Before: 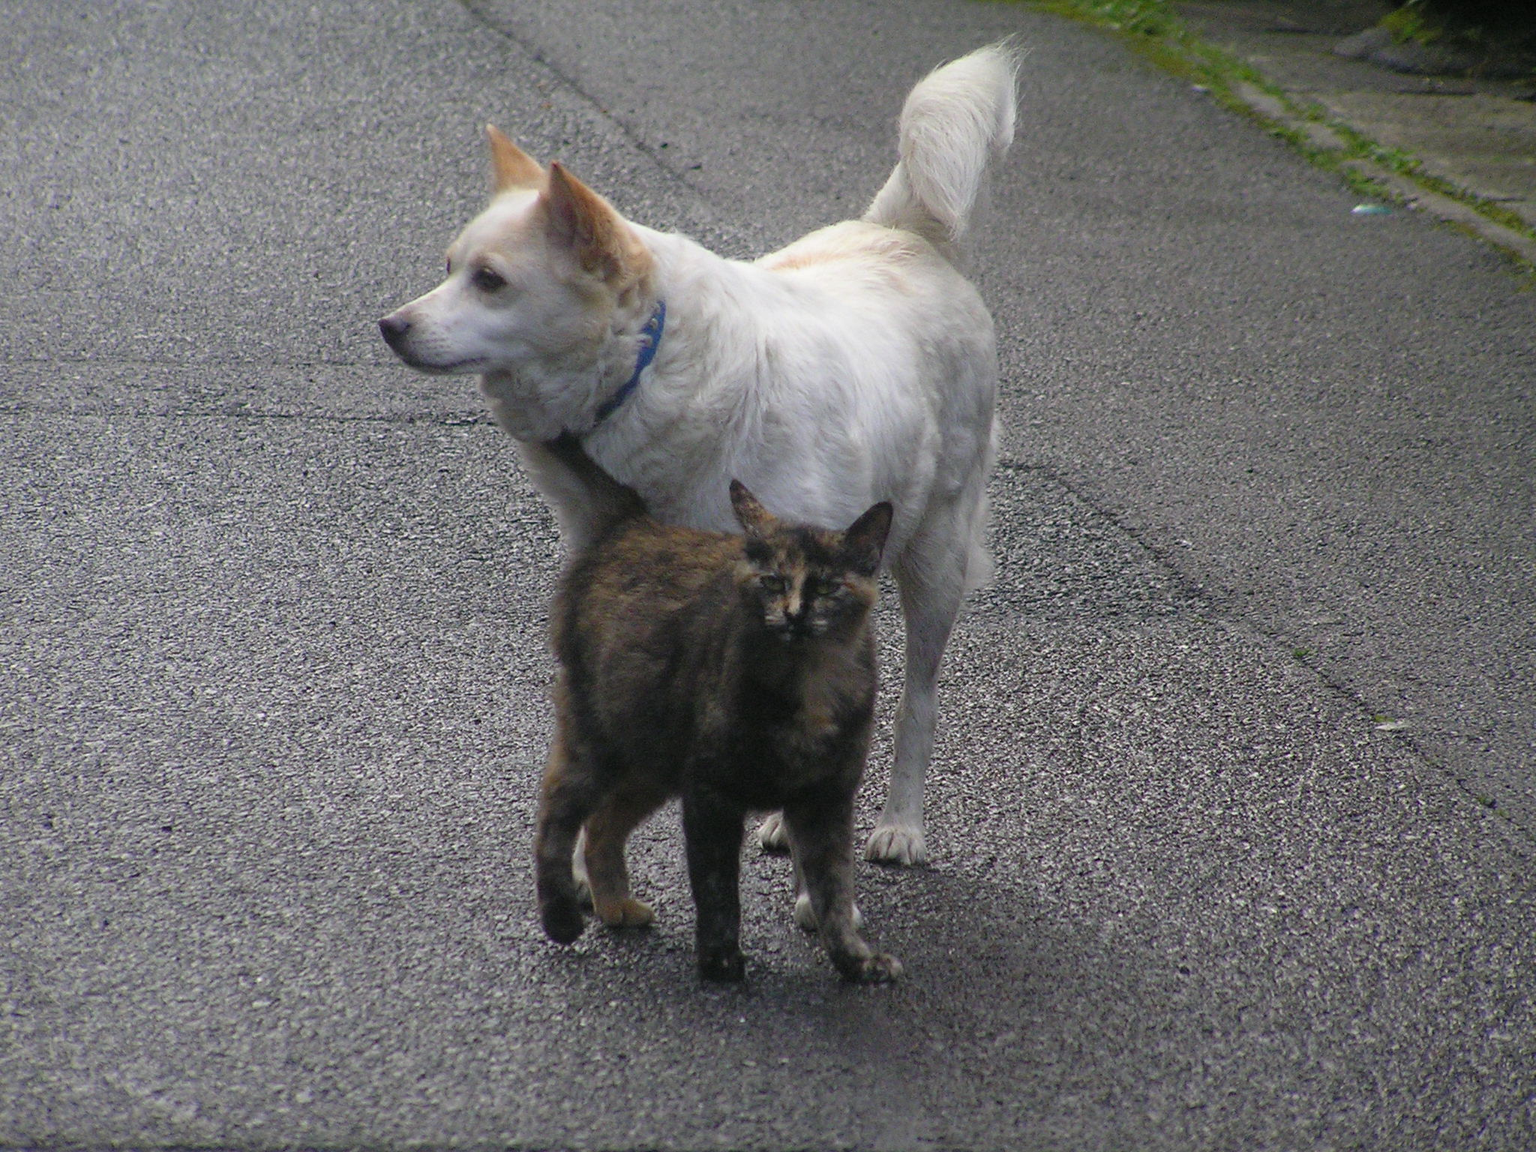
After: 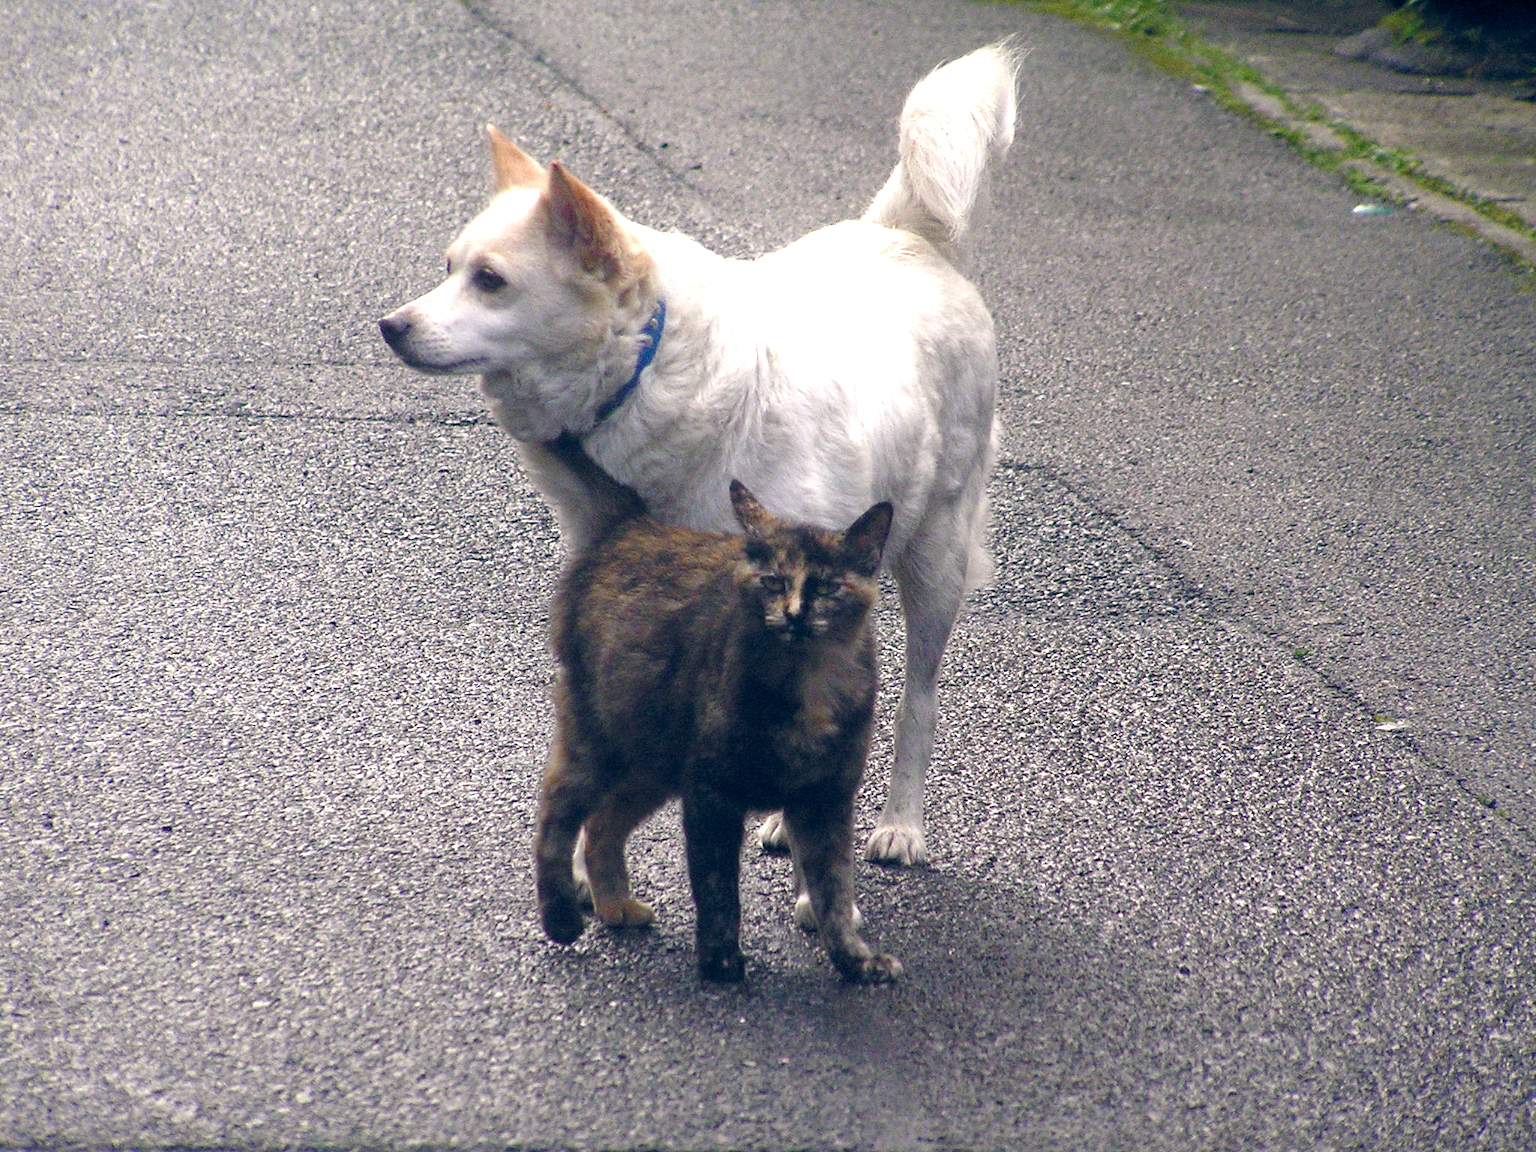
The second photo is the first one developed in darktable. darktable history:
color balance rgb: highlights gain › chroma 2.94%, highlights gain › hue 60.57°, global offset › chroma 0.25%, global offset › hue 256.52°, perceptual saturation grading › global saturation 20%, perceptual saturation grading › highlights -50%, perceptual saturation grading › shadows 30%, contrast 15%
exposure: exposure 0.766 EV, compensate highlight preservation false
